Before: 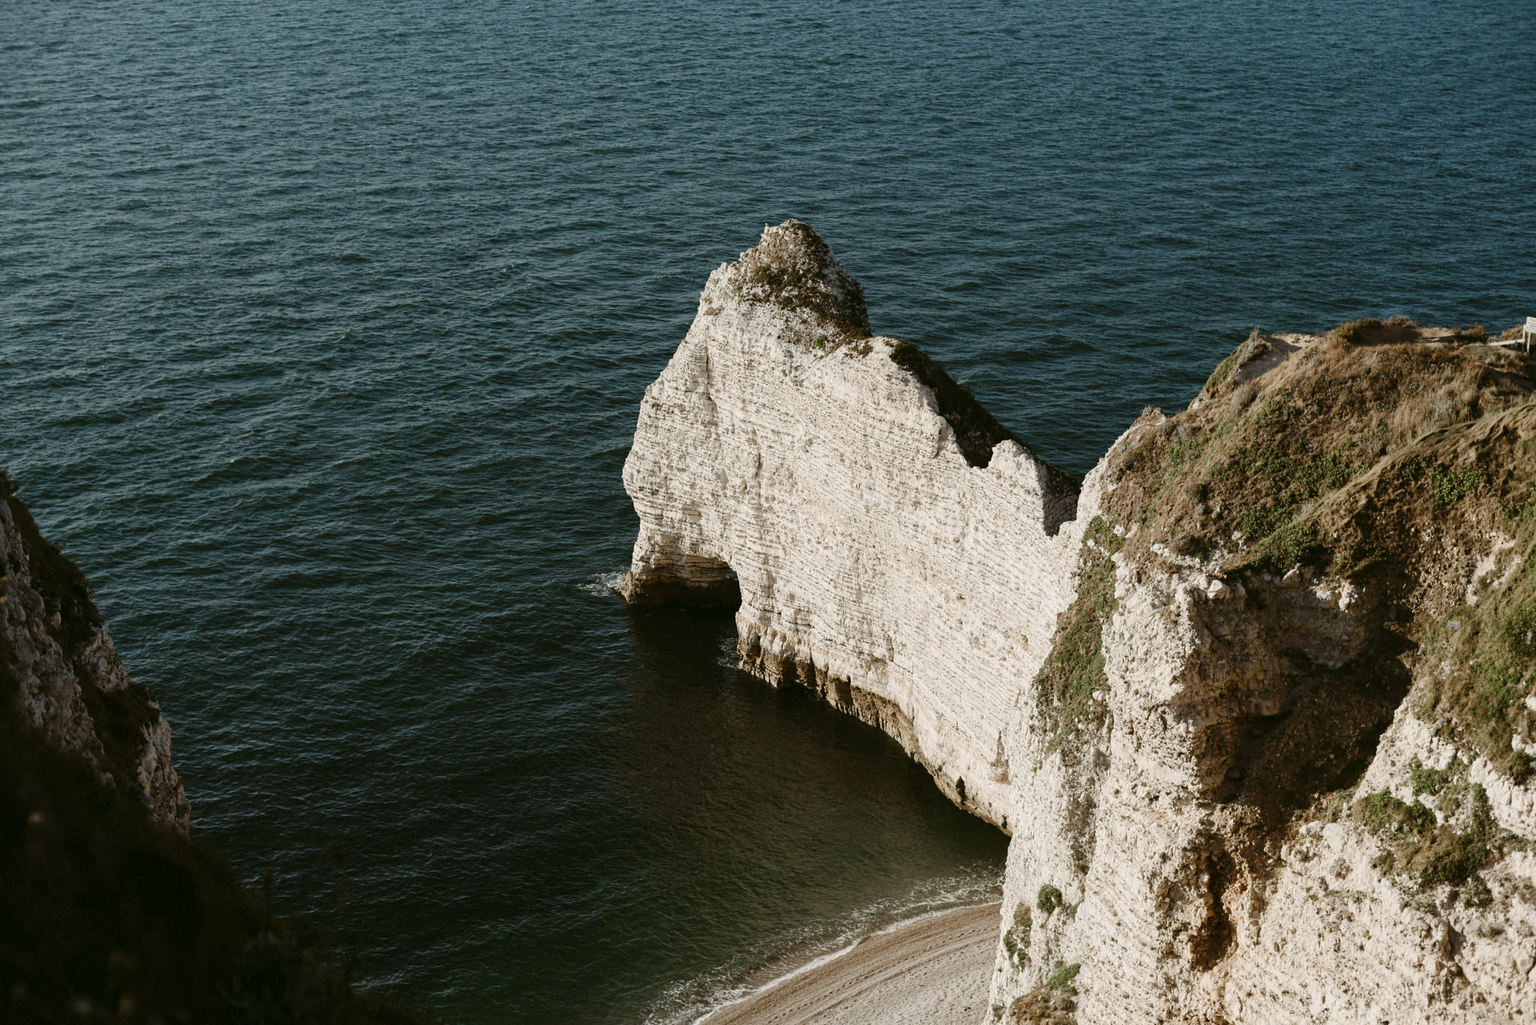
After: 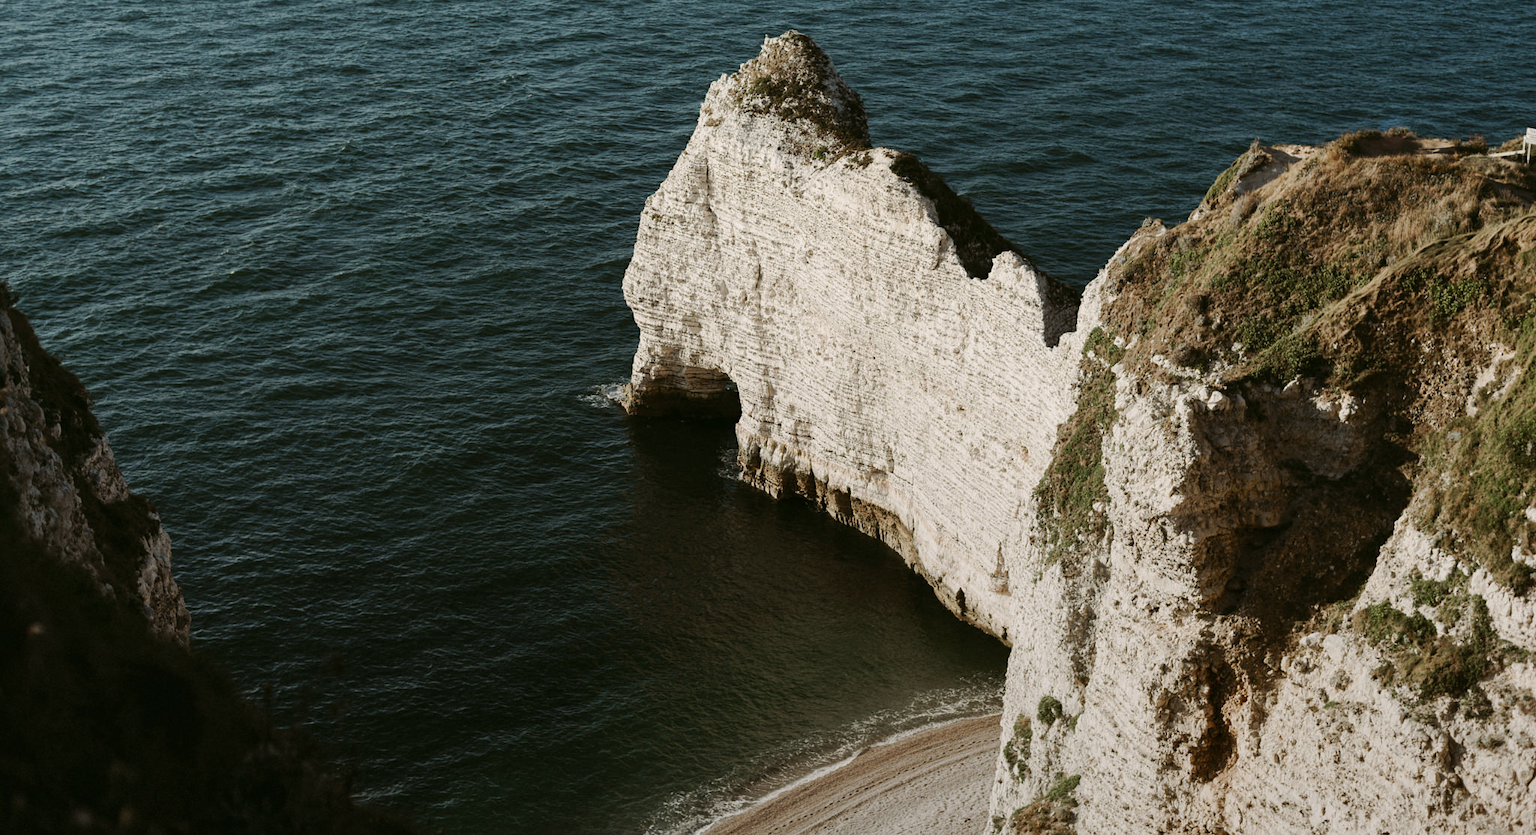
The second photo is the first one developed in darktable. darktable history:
crop and rotate: top 18.507%
graduated density: rotation -180°, offset 27.42
shadows and highlights: radius 337.17, shadows 29.01, soften with gaussian
tone curve: curves: ch0 [(0, 0) (0.003, 0.003) (0.011, 0.01) (0.025, 0.023) (0.044, 0.041) (0.069, 0.064) (0.1, 0.092) (0.136, 0.125) (0.177, 0.163) (0.224, 0.207) (0.277, 0.255) (0.335, 0.309) (0.399, 0.375) (0.468, 0.459) (0.543, 0.548) (0.623, 0.629) (0.709, 0.716) (0.801, 0.808) (0.898, 0.911) (1, 1)], preserve colors none
